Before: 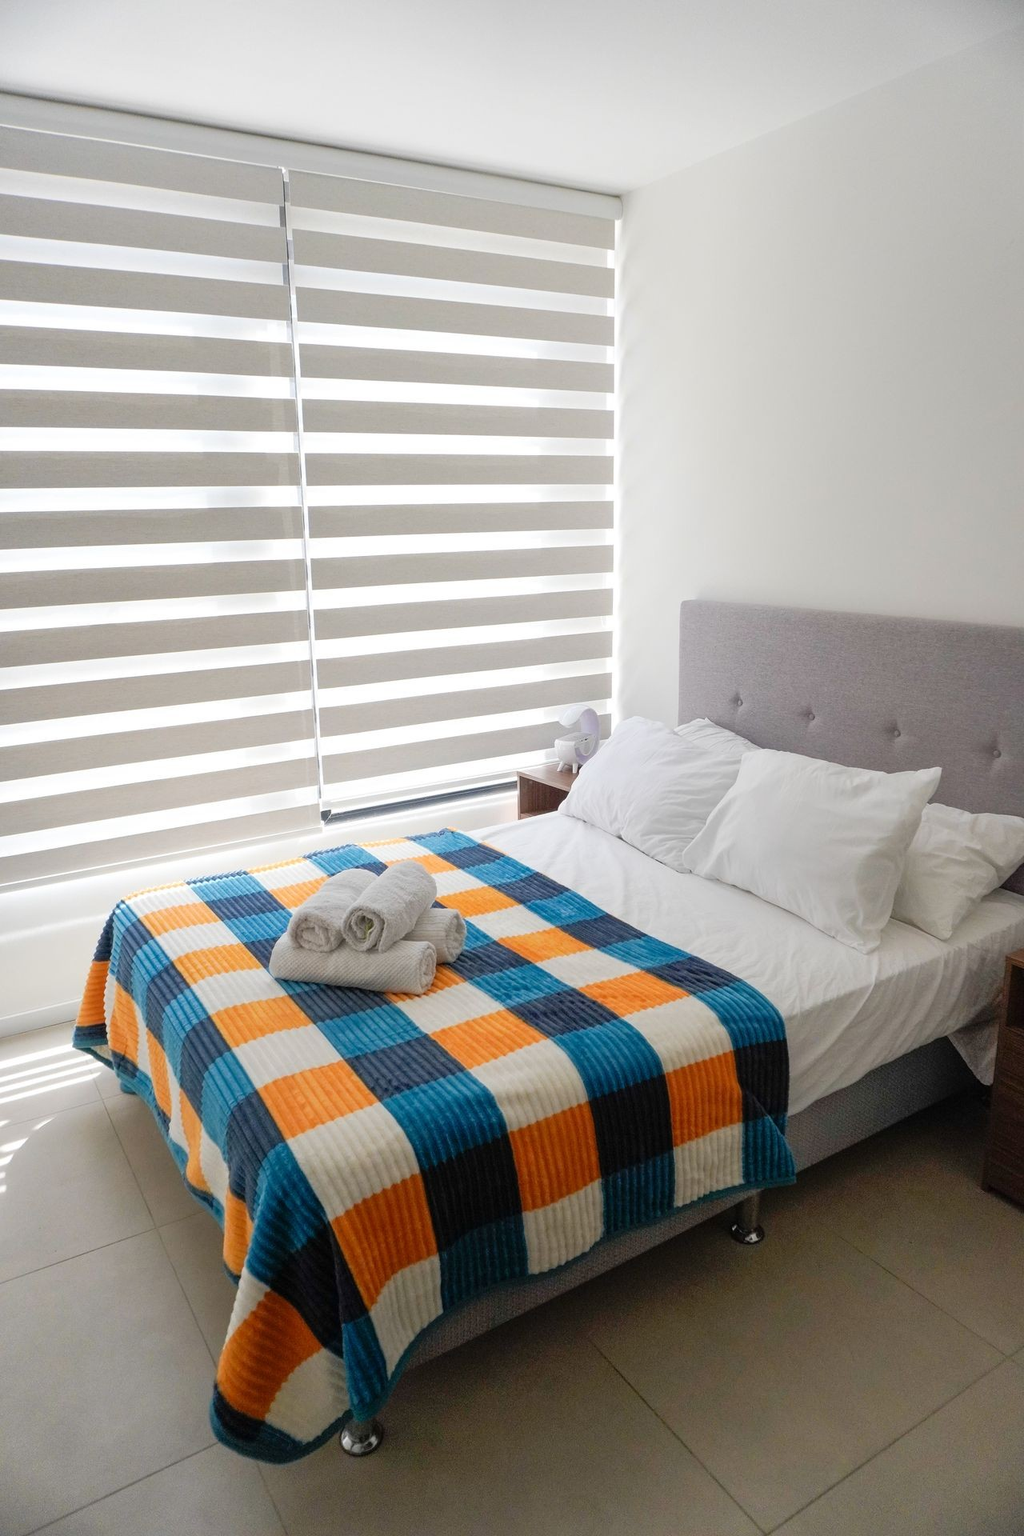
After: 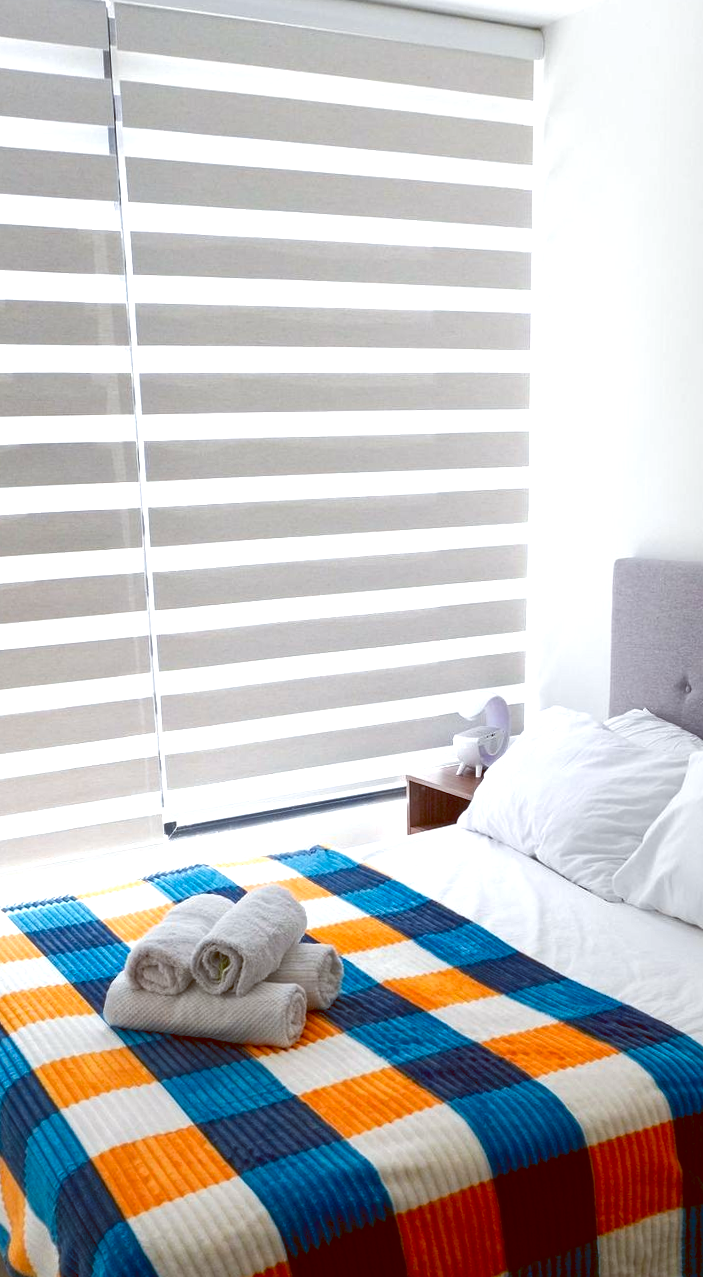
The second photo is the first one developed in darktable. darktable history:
rotate and perspective: rotation 0.074°, lens shift (vertical) 0.096, lens shift (horizontal) -0.041, crop left 0.043, crop right 0.952, crop top 0.024, crop bottom 0.979
base curve: exposure shift 0, preserve colors none
crop: left 16.202%, top 11.208%, right 26.045%, bottom 20.557%
contrast brightness saturation: brightness -0.25, saturation 0.2
rgb curve: curves: ch0 [(0, 0) (0.093, 0.159) (0.241, 0.265) (0.414, 0.42) (1, 1)], compensate middle gray true, preserve colors basic power
exposure: black level correction 0, exposure 0.5 EV, compensate highlight preservation false
color balance: lift [1, 1.015, 1.004, 0.985], gamma [1, 0.958, 0.971, 1.042], gain [1, 0.956, 0.977, 1.044]
